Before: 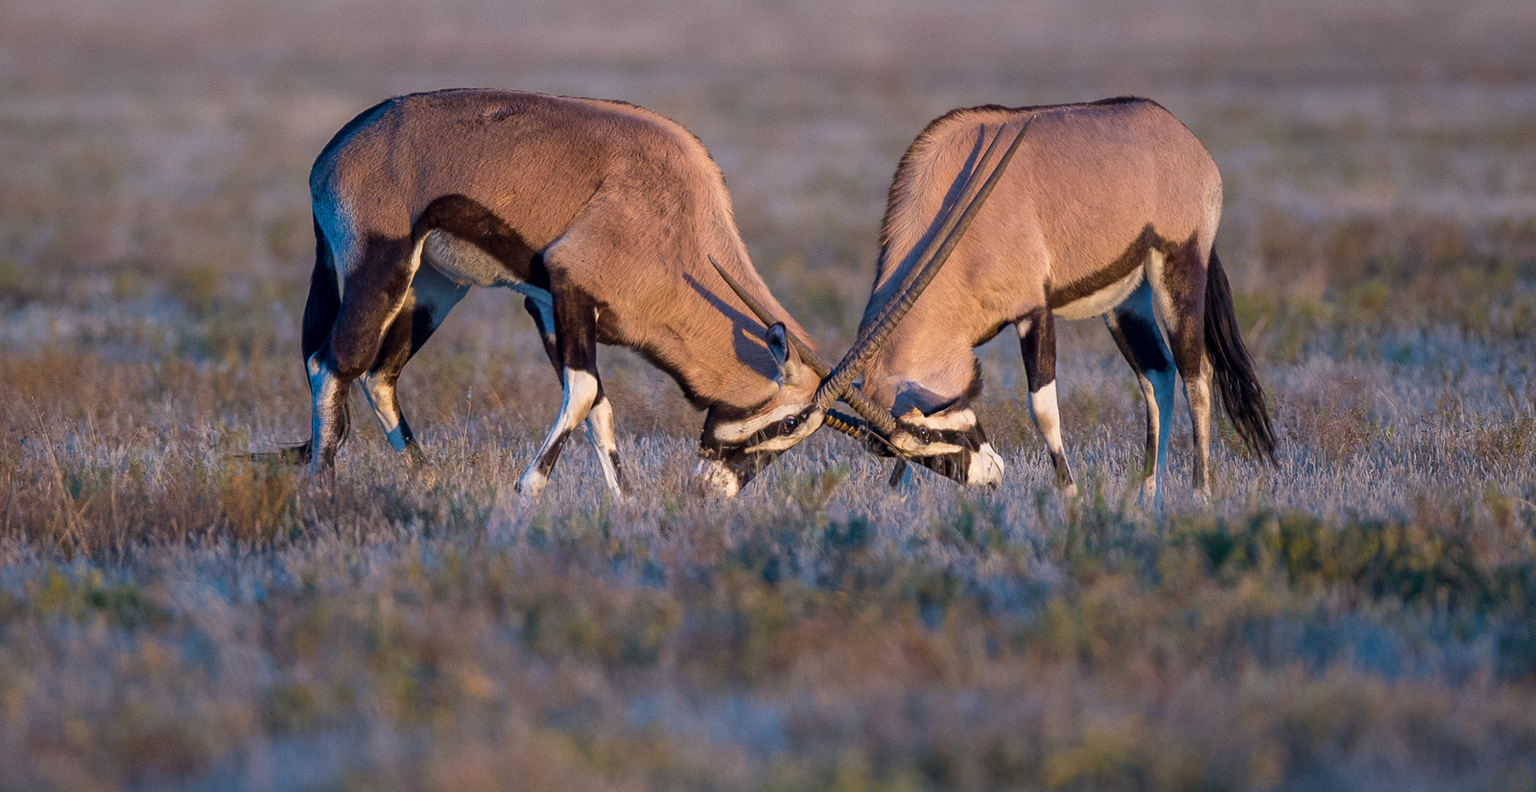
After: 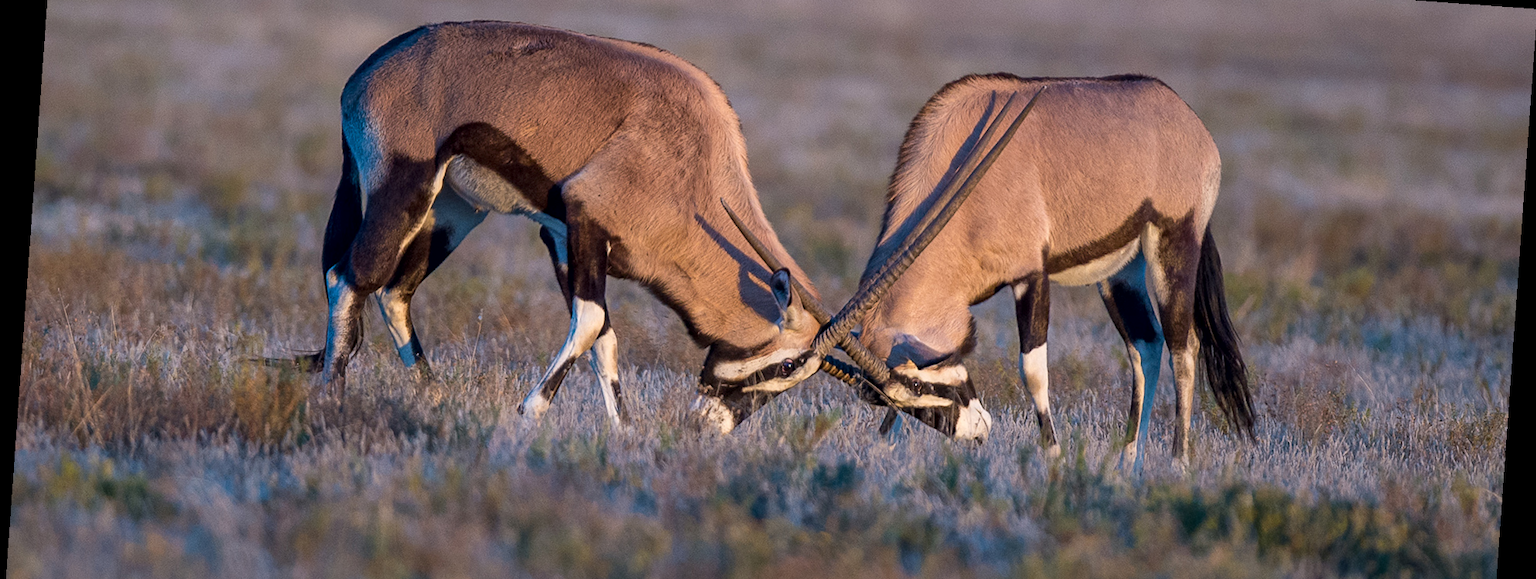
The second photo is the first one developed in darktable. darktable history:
crop: top 11.166%, bottom 22.168%
local contrast: mode bilateral grid, contrast 20, coarseness 50, detail 120%, midtone range 0.2
rotate and perspective: rotation 4.1°, automatic cropping off
